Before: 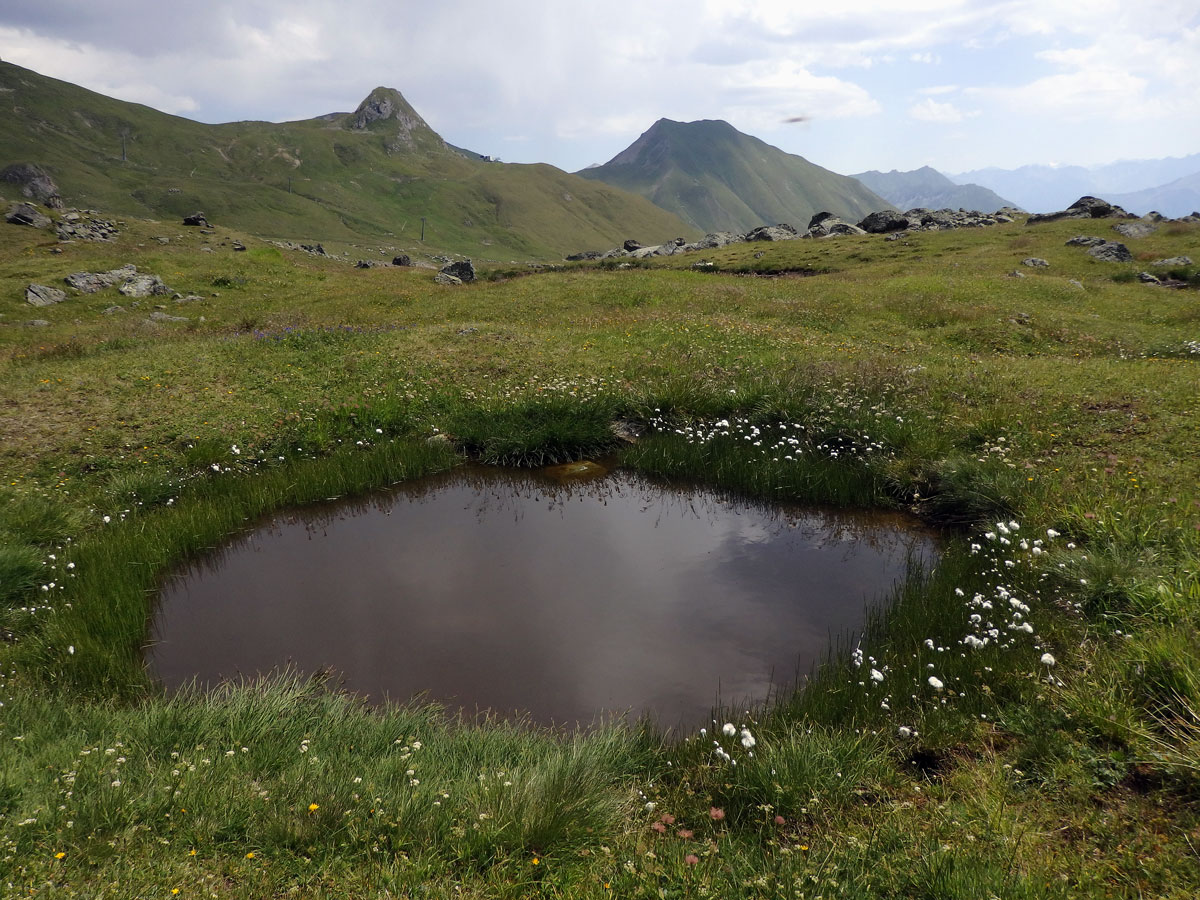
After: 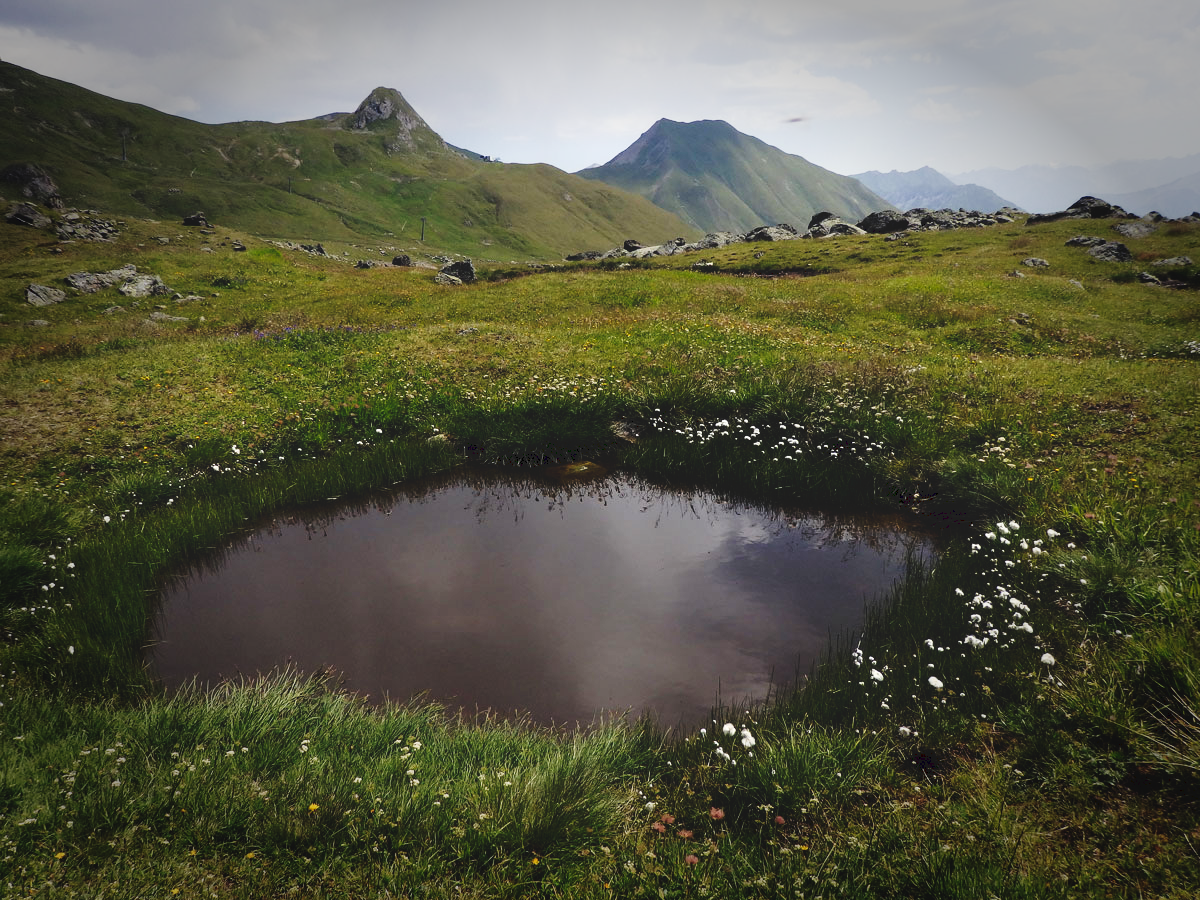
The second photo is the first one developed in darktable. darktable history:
tone curve: curves: ch0 [(0, 0) (0.003, 0.108) (0.011, 0.108) (0.025, 0.108) (0.044, 0.113) (0.069, 0.113) (0.1, 0.121) (0.136, 0.136) (0.177, 0.16) (0.224, 0.192) (0.277, 0.246) (0.335, 0.324) (0.399, 0.419) (0.468, 0.518) (0.543, 0.622) (0.623, 0.721) (0.709, 0.815) (0.801, 0.893) (0.898, 0.949) (1, 1)], preserve colors none
vignetting: fall-off start 66.88%, fall-off radius 39.62%, brightness -0.585, saturation -0.112, automatic ratio true, width/height ratio 0.673, unbound false
color correction: highlights b* -0.011, saturation 0.979
